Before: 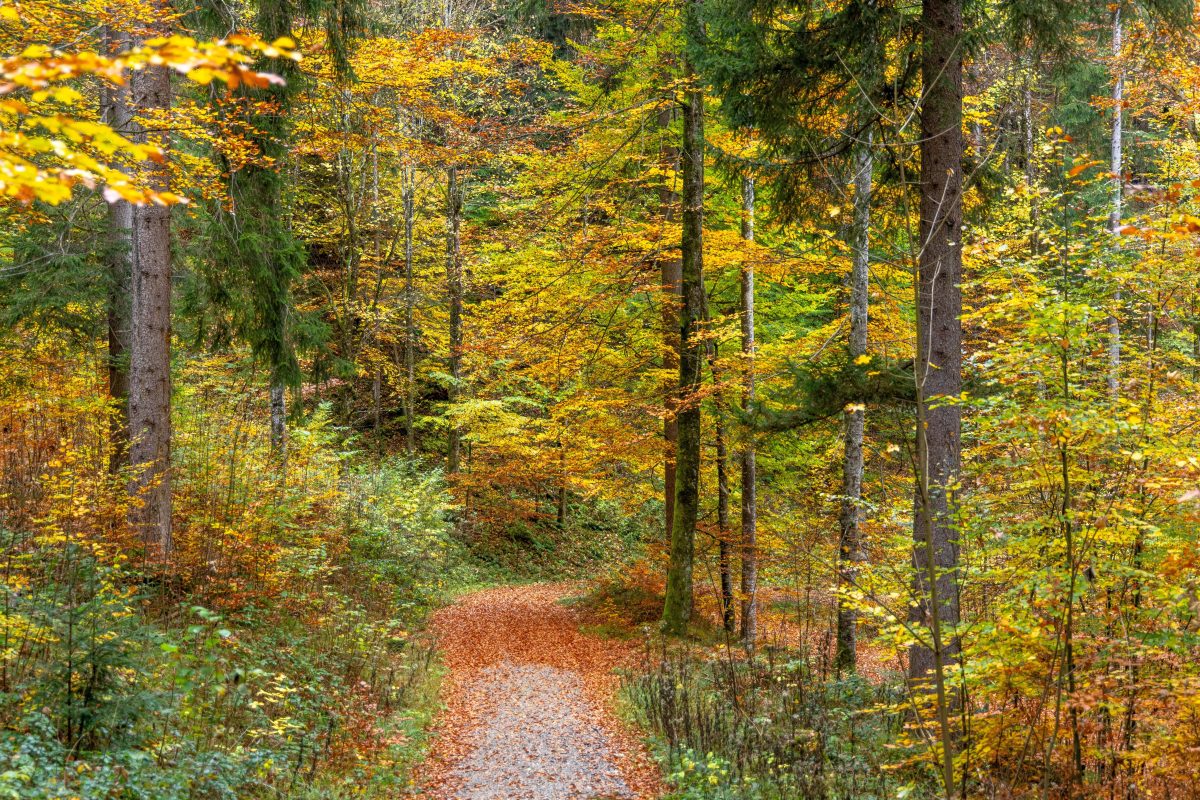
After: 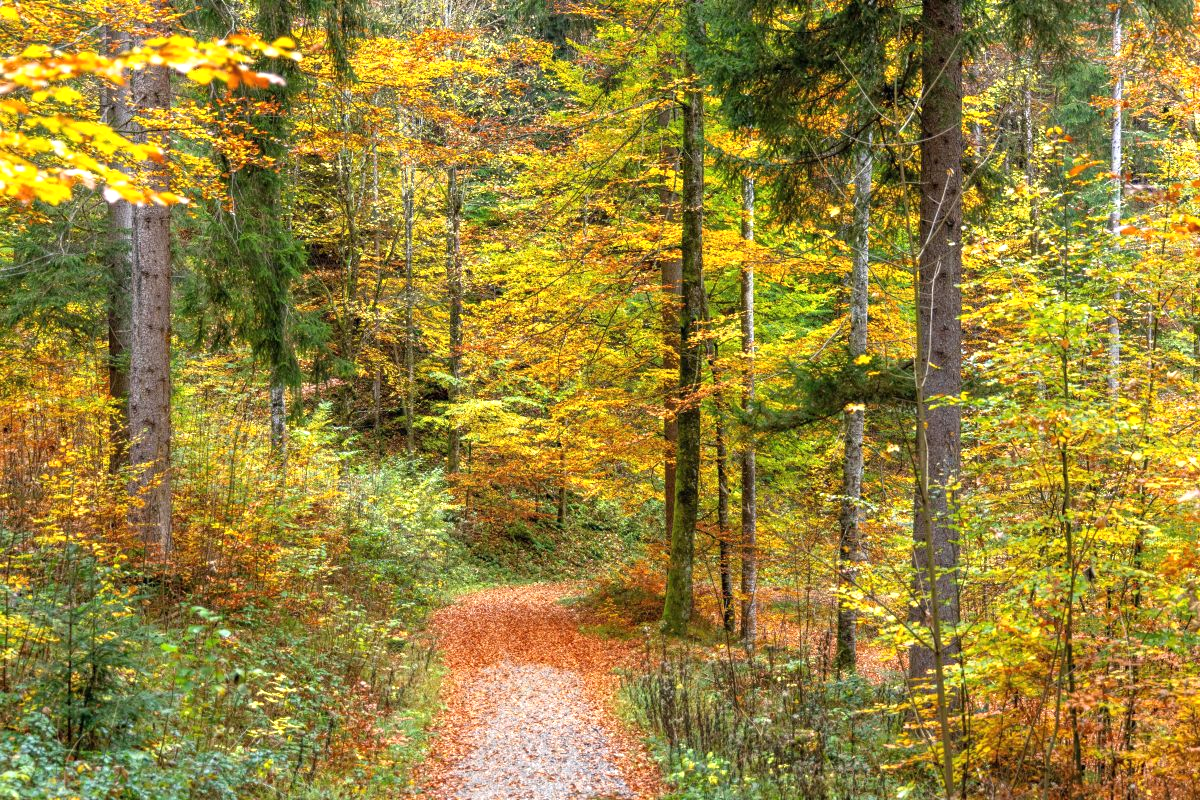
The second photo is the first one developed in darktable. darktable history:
exposure: black level correction 0, exposure 0.5 EV
